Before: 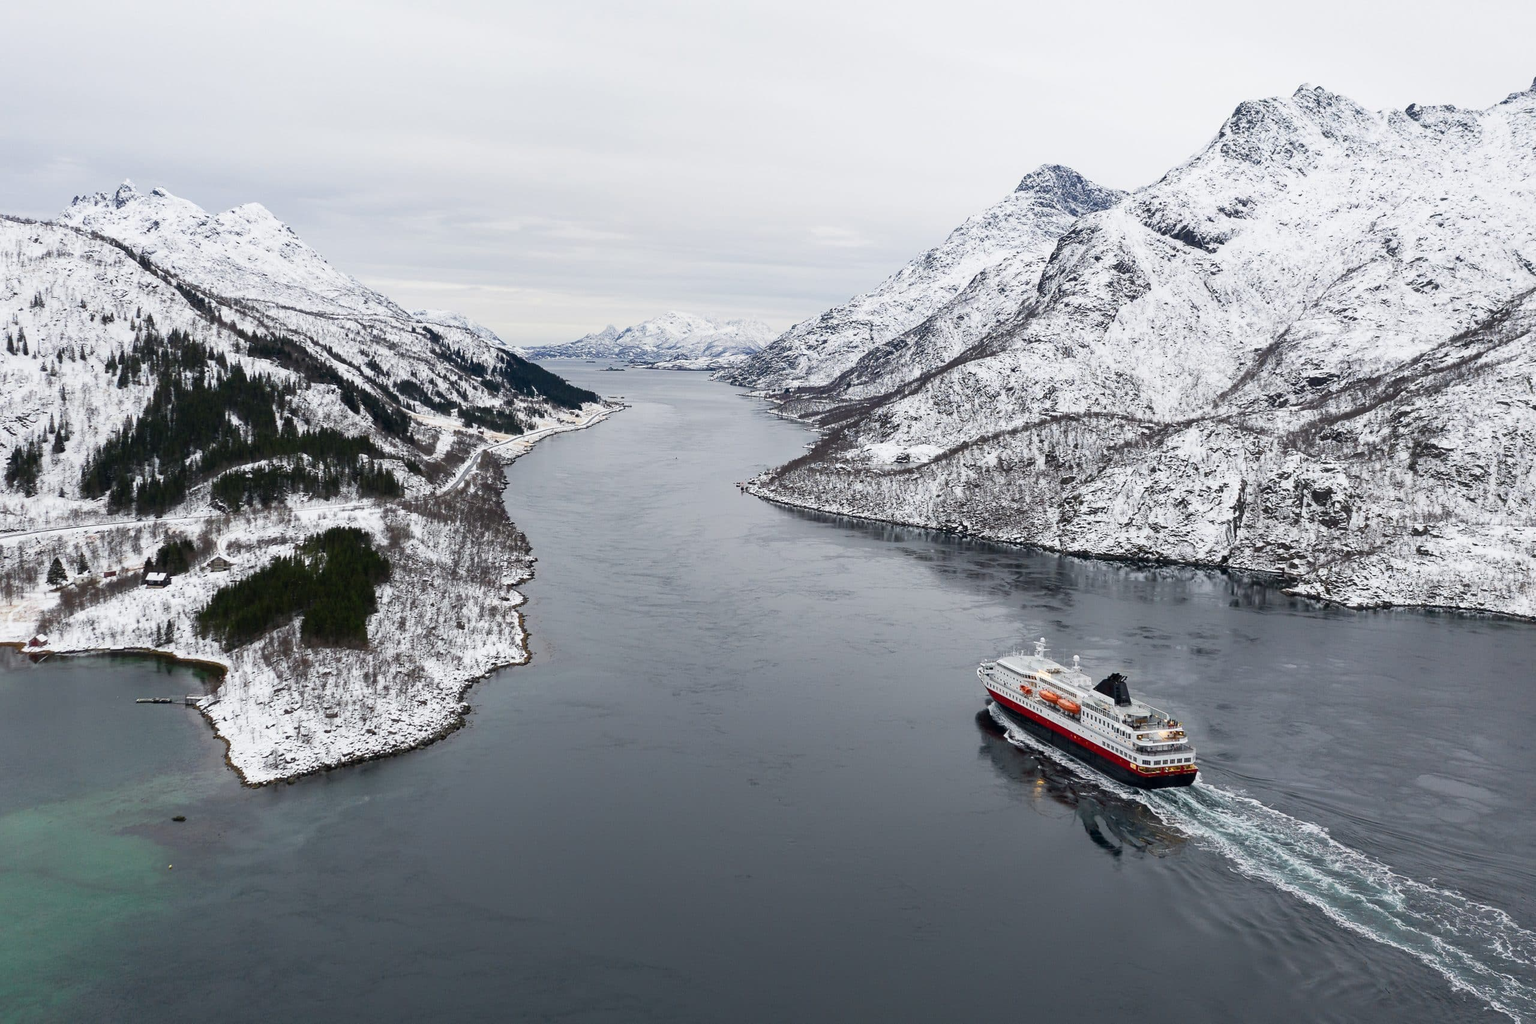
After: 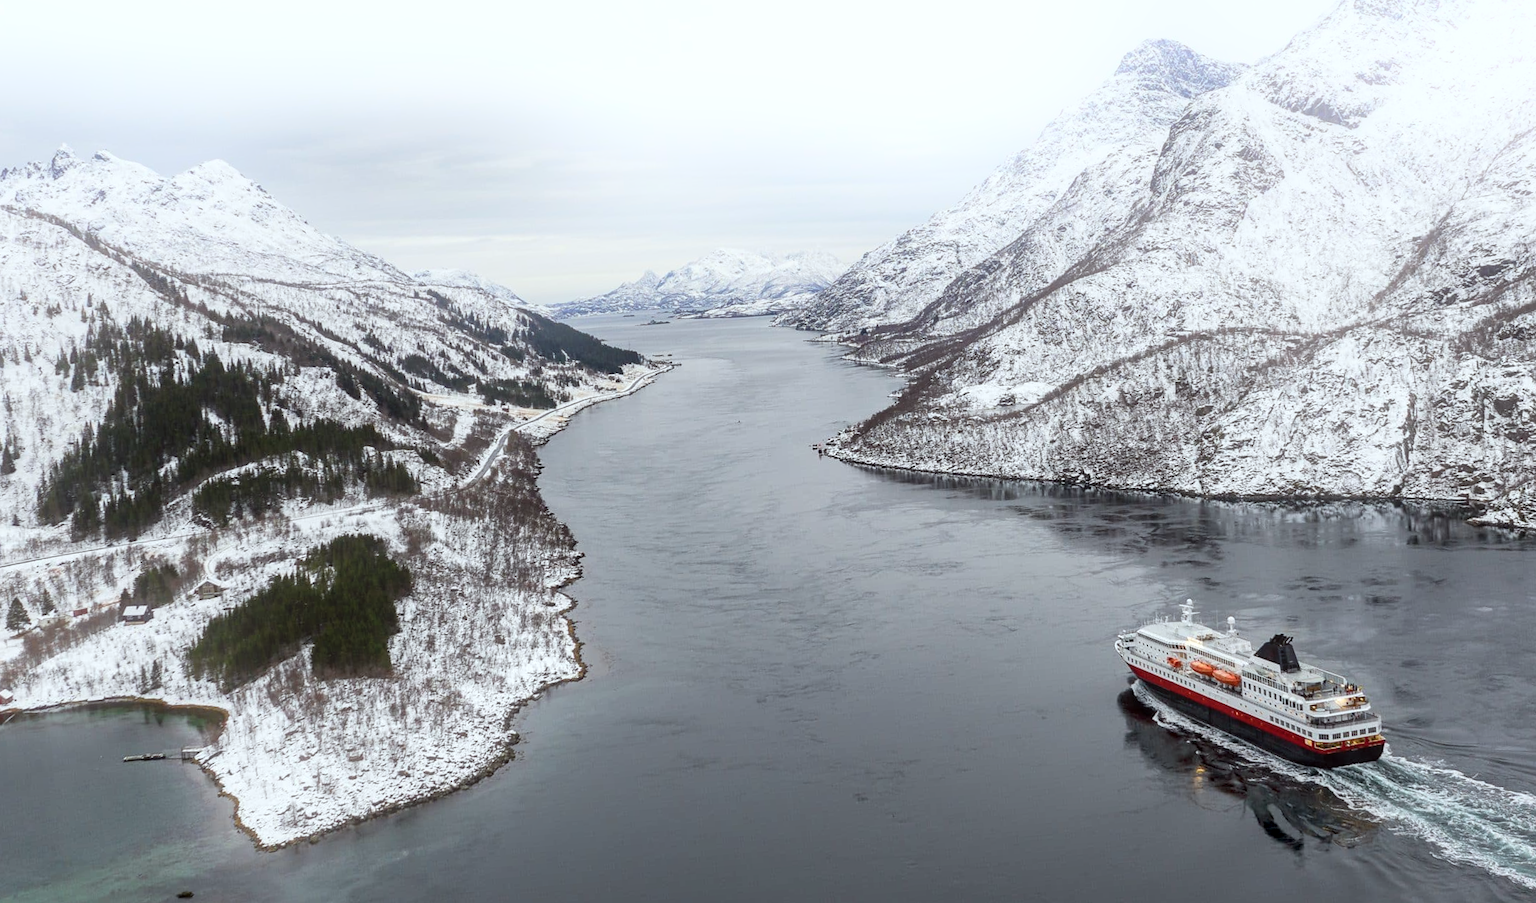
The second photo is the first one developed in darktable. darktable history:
local contrast: on, module defaults
rotate and perspective: rotation -4.57°, crop left 0.054, crop right 0.944, crop top 0.087, crop bottom 0.914
color correction: highlights a* -2.73, highlights b* -2.09, shadows a* 2.41, shadows b* 2.73
crop: top 7.49%, right 9.717%, bottom 11.943%
bloom: size 16%, threshold 98%, strength 20%
